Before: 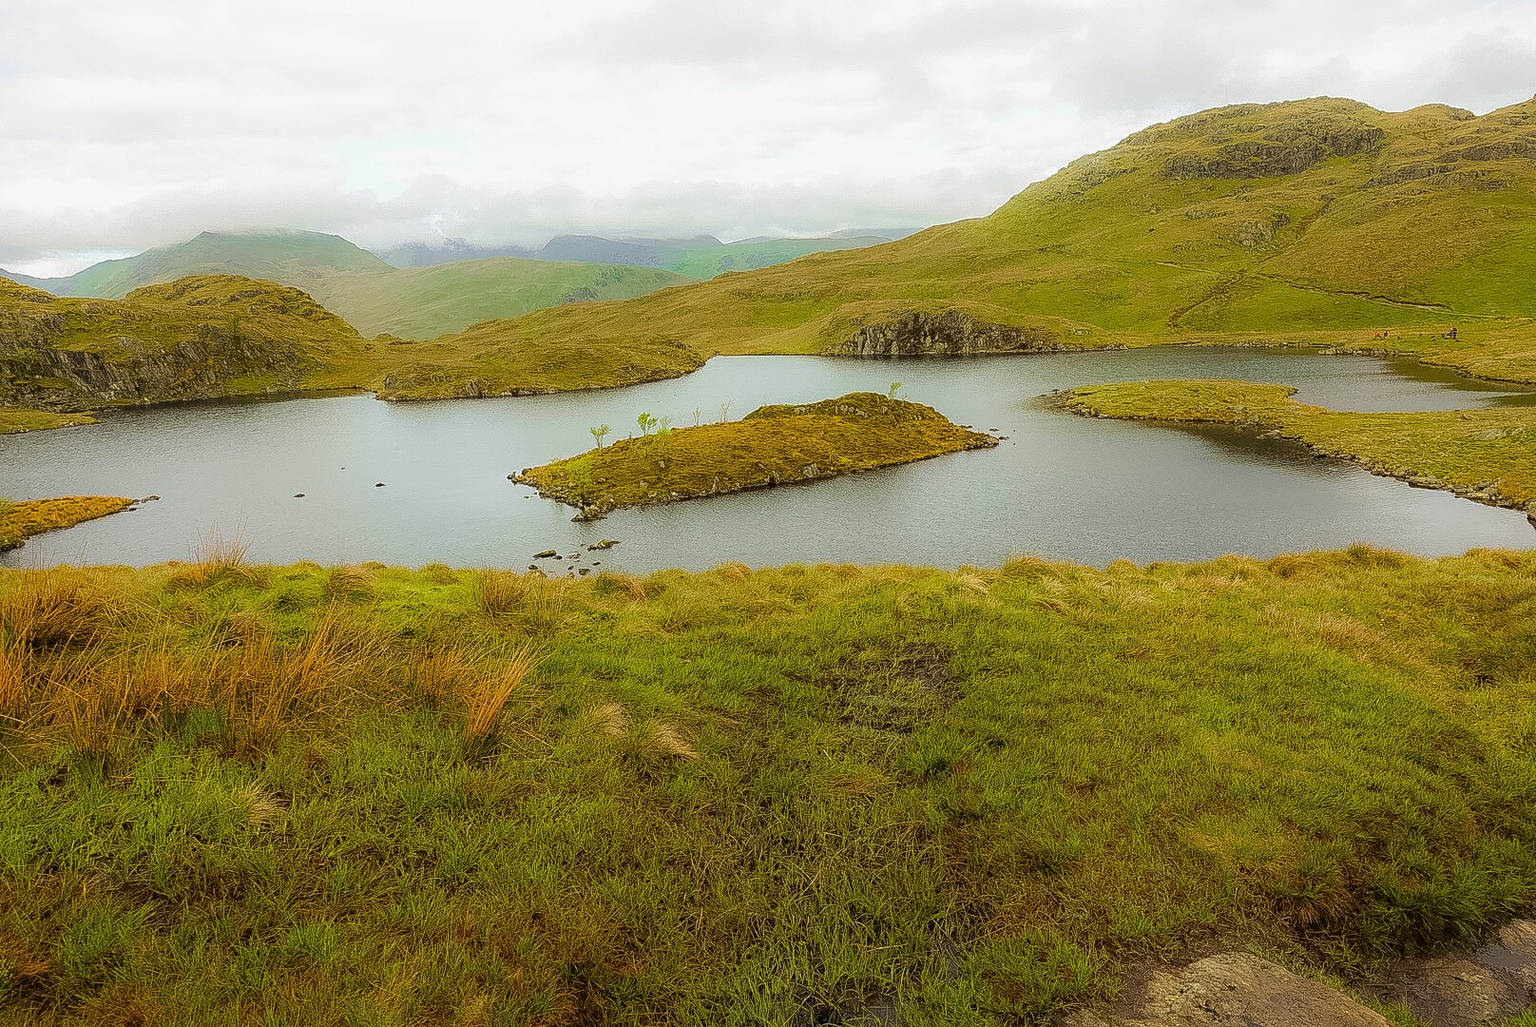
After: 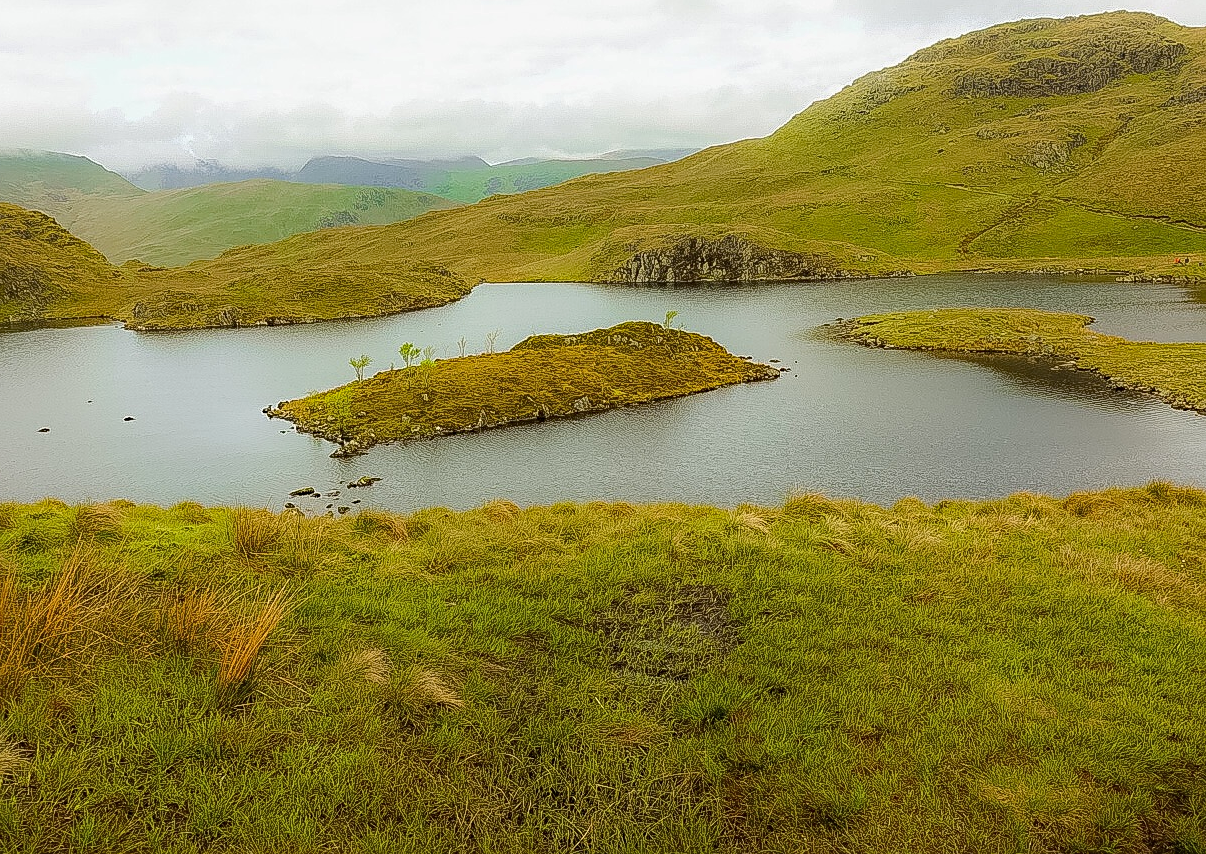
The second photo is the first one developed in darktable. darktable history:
crop: left 16.773%, top 8.499%, right 8.549%, bottom 12.41%
sharpen: amount 0.215
shadows and highlights: shadows 4.55, highlights -16.32, soften with gaussian
haze removal: adaptive false
